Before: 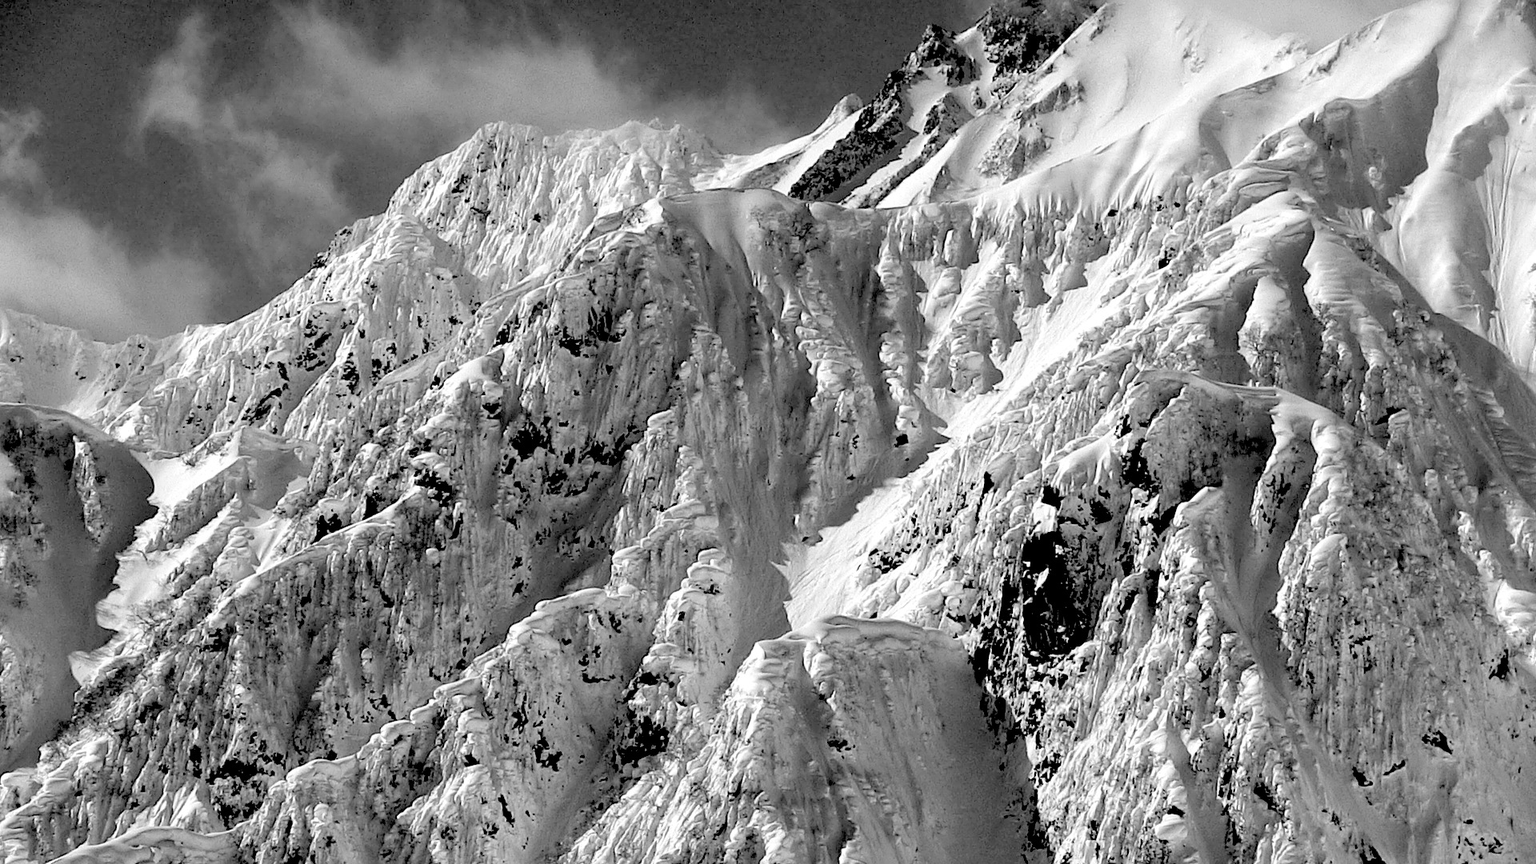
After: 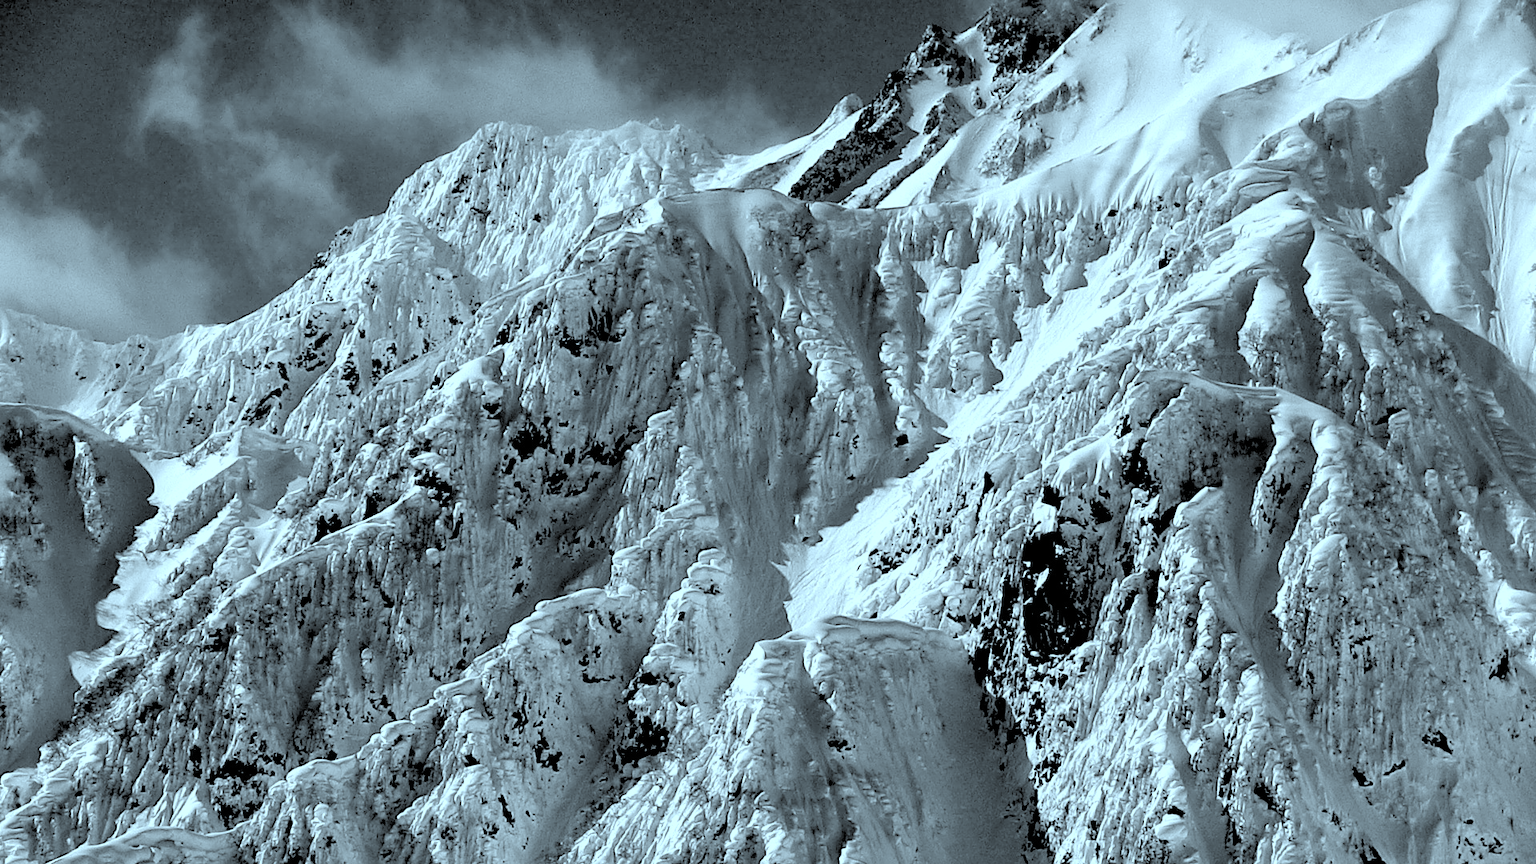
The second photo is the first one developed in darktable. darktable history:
tone equalizer: on, module defaults
color correction: highlights a* -11.71, highlights b* -15.58
